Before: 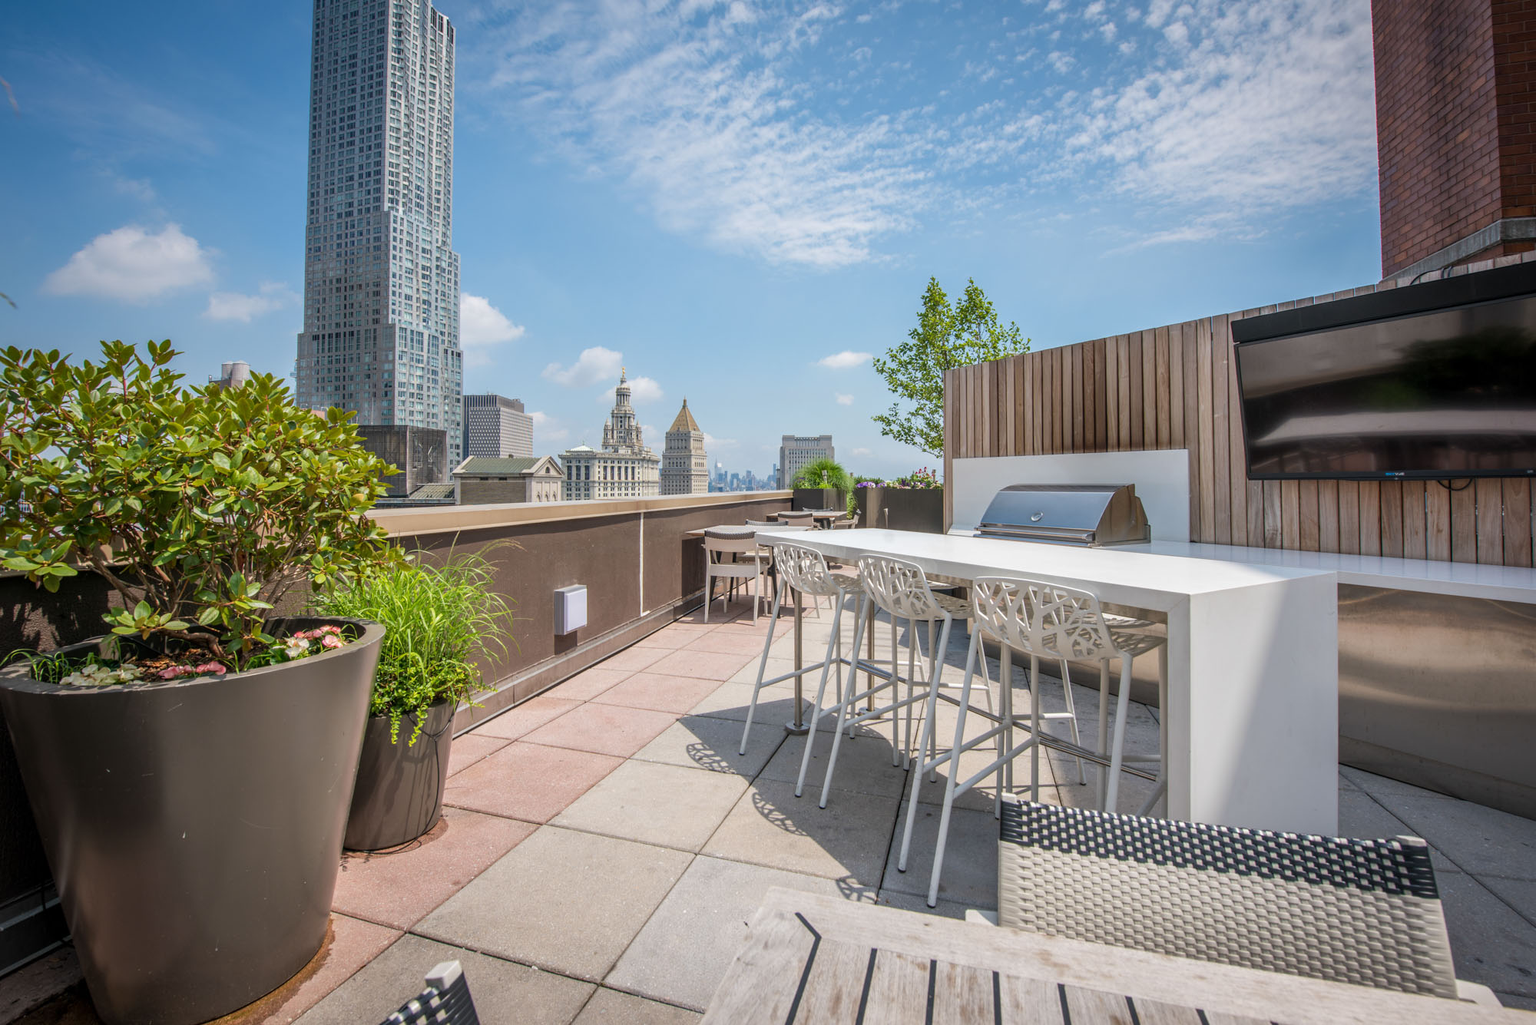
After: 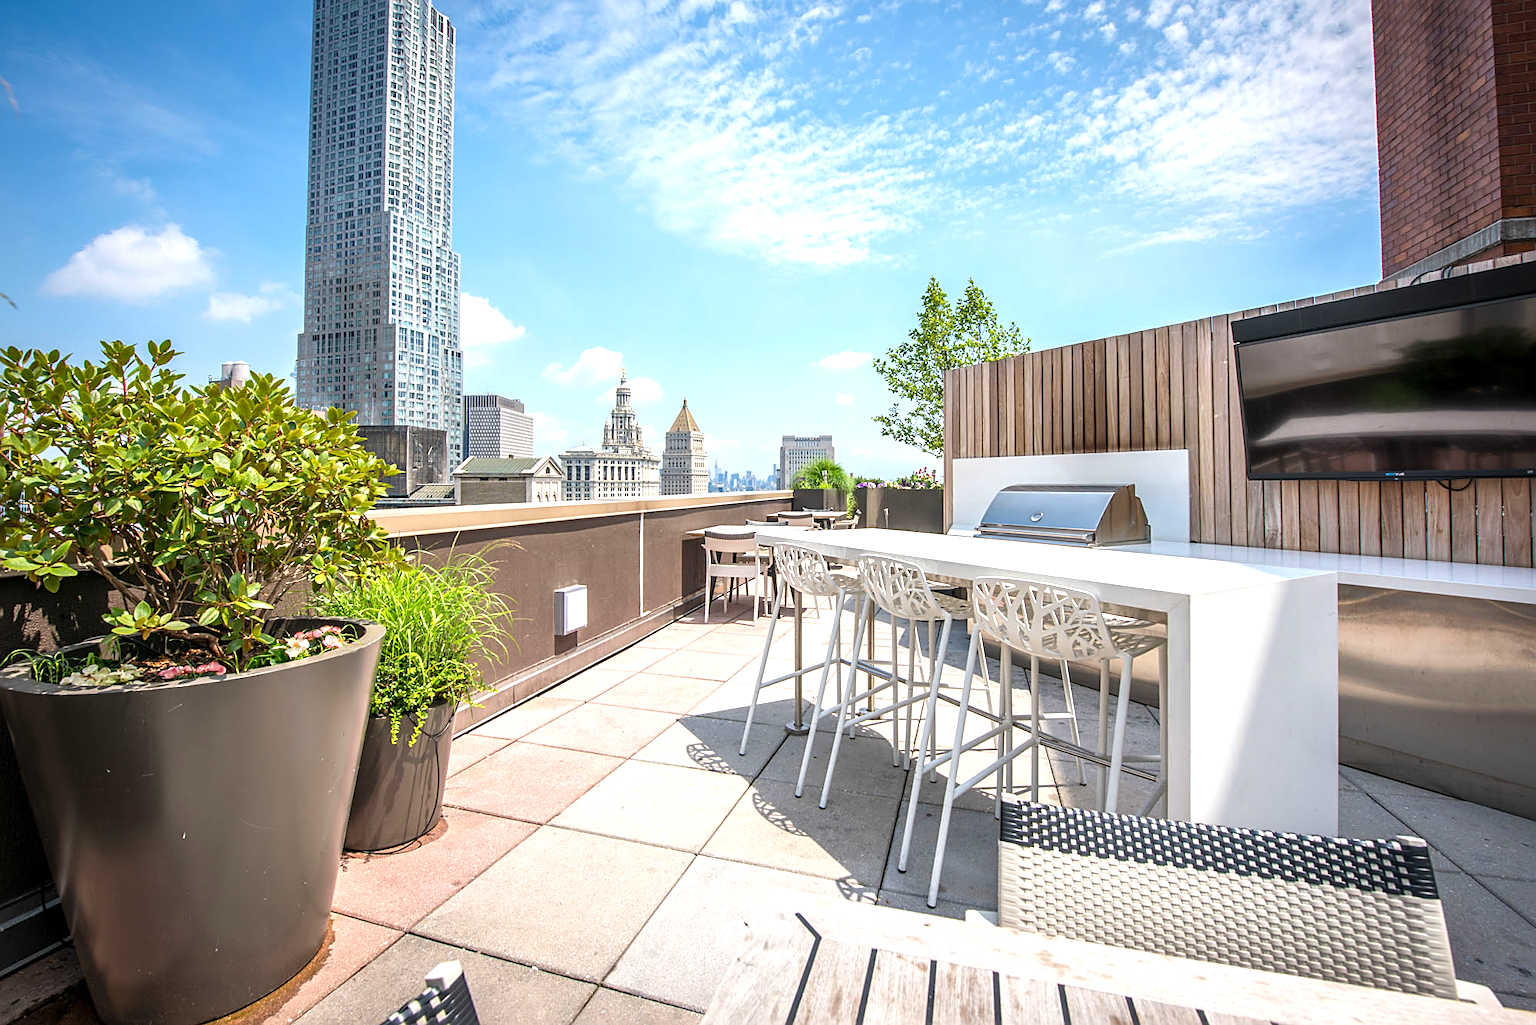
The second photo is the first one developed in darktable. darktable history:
sharpen: on, module defaults
levels: black 0.077%, levels [0, 0.394, 0.787]
